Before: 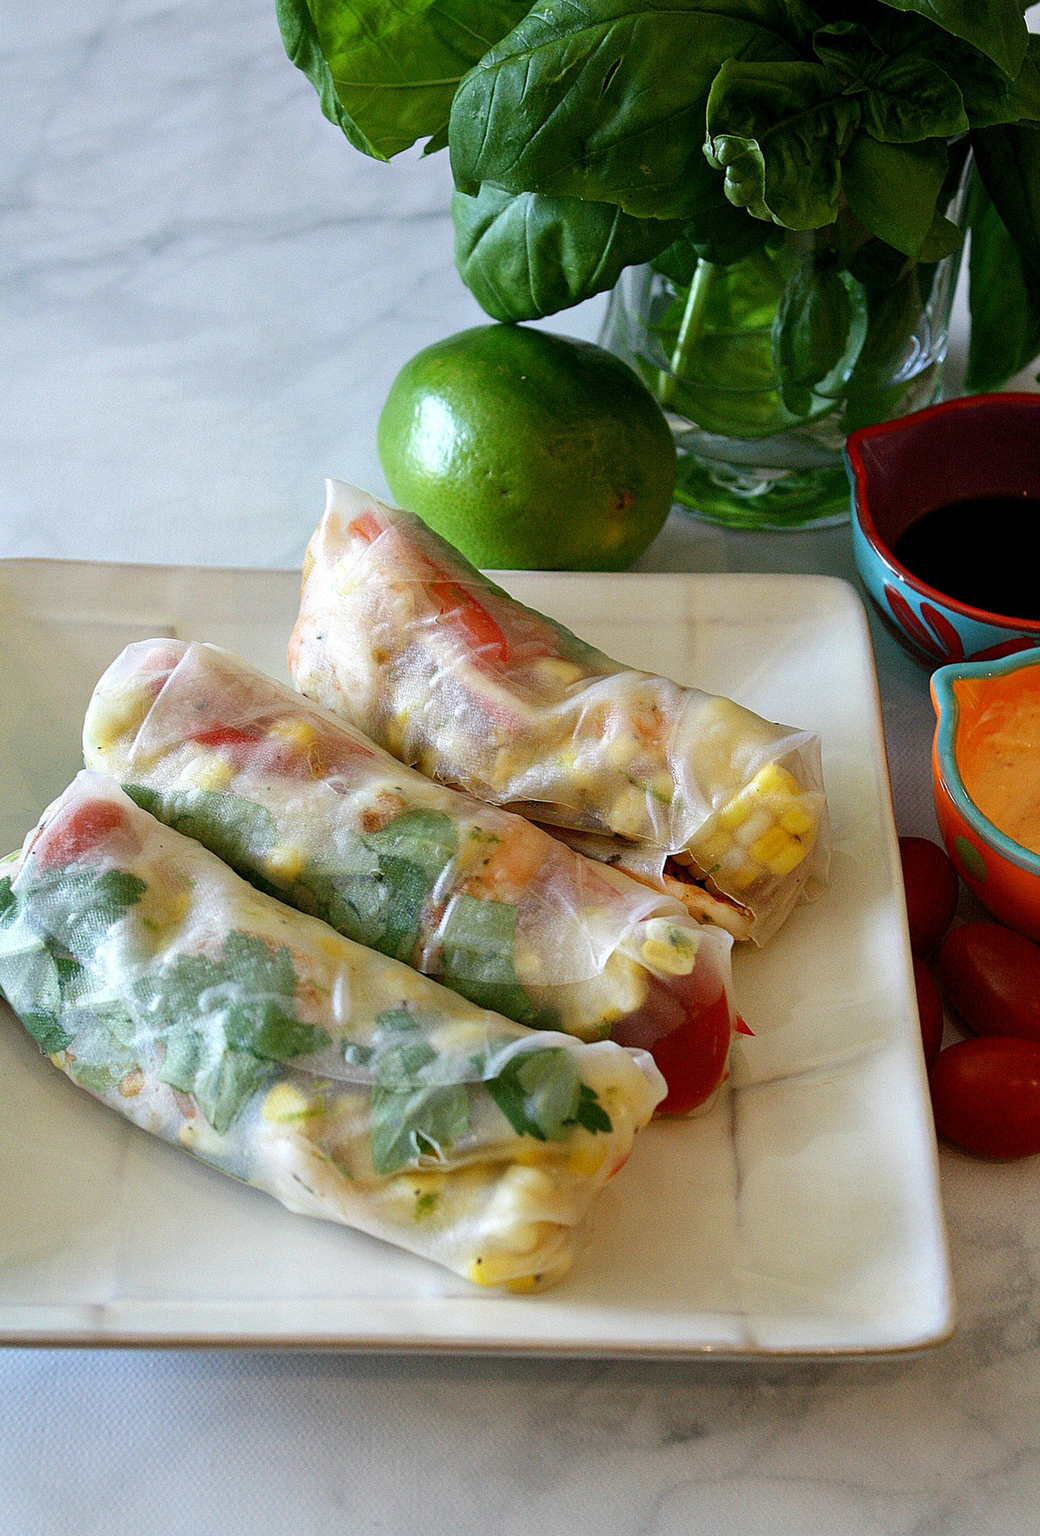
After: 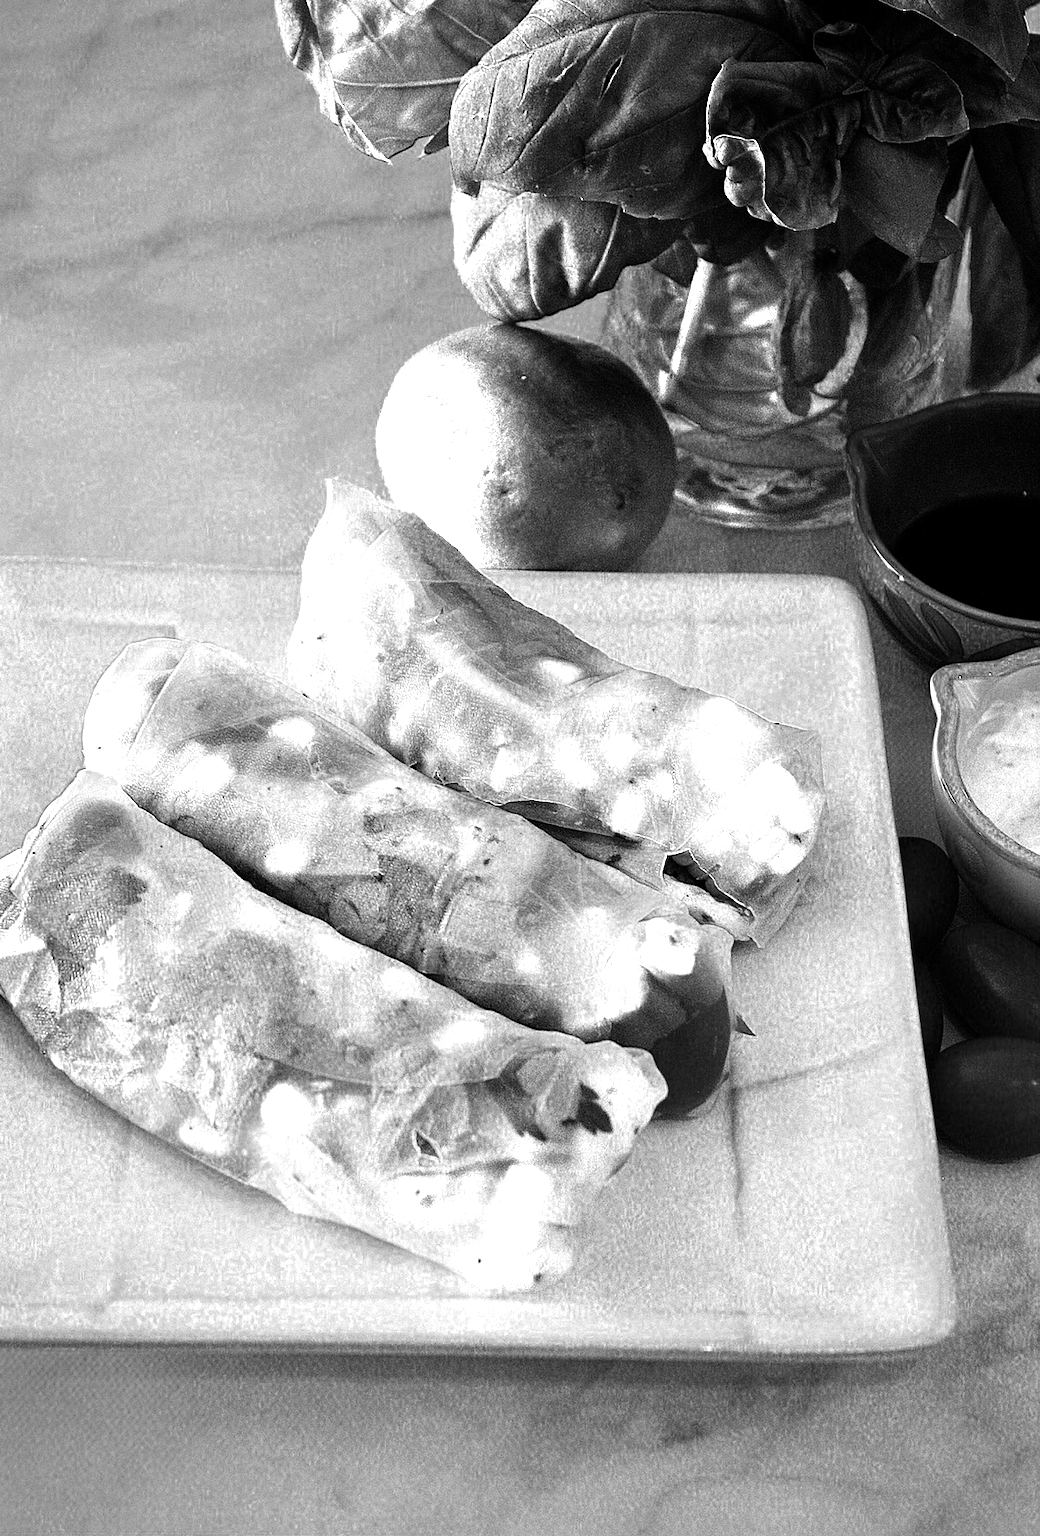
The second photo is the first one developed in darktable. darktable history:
color balance rgb: perceptual saturation grading › highlights -29.58%, perceptual saturation grading › mid-tones 29.47%, perceptual saturation grading › shadows 59.73%, perceptual brilliance grading › global brilliance -17.79%, perceptual brilliance grading › highlights 28.73%, global vibrance 15.44%
vignetting: fall-off start 92.6%, brightness -0.52, saturation -0.51, center (-0.012, 0)
color zones: curves: ch0 [(0, 0.554) (0.146, 0.662) (0.293, 0.86) (0.503, 0.774) (0.637, 0.106) (0.74, 0.072) (0.866, 0.488) (0.998, 0.569)]; ch1 [(0, 0) (0.143, 0) (0.286, 0) (0.429, 0) (0.571, 0) (0.714, 0) (0.857, 0)]
